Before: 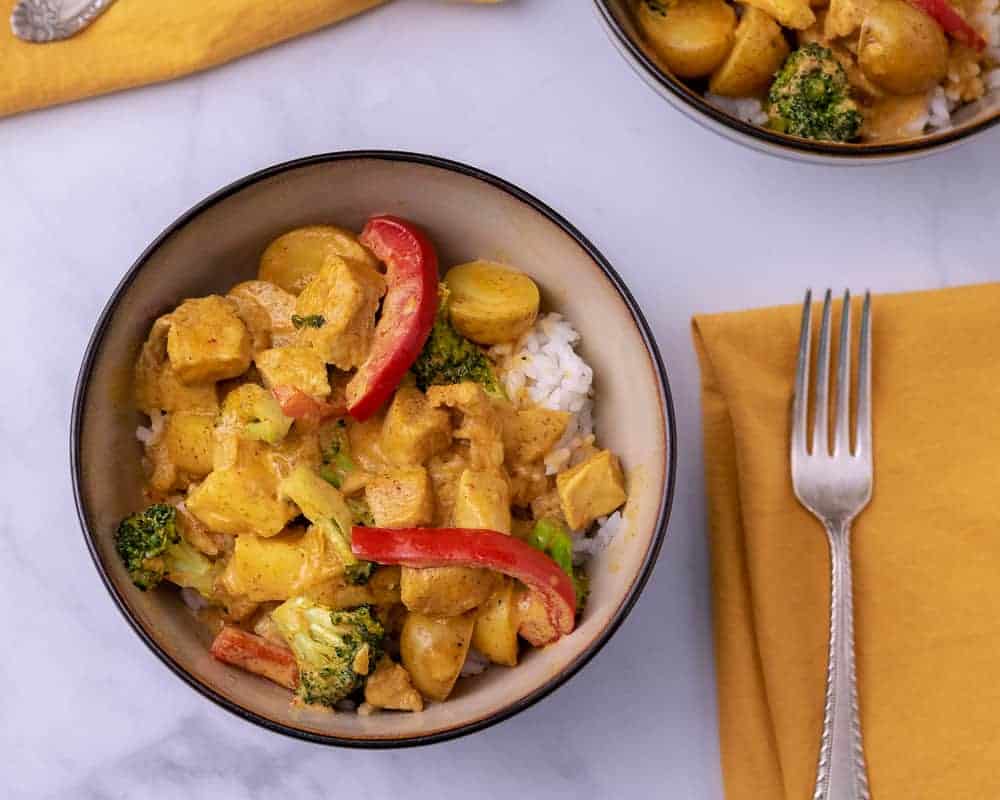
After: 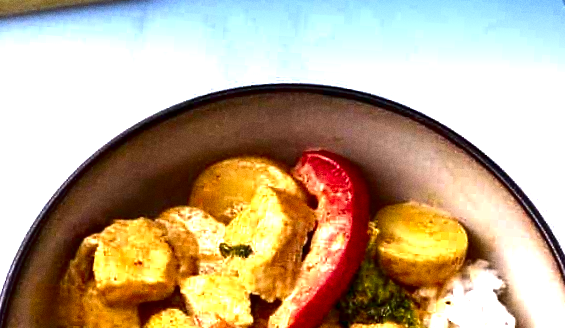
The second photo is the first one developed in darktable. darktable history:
graduated density: density 2.02 EV, hardness 44%, rotation 0.374°, offset 8.21, hue 208.8°, saturation 97%
rotate and perspective: rotation 4.1°, automatic cropping off
crop: left 10.121%, top 10.631%, right 36.218%, bottom 51.526%
exposure: black level correction 0, exposure 1.35 EV, compensate exposure bias true, compensate highlight preservation false
contrast brightness saturation: brightness -0.52
grain: coarseness 0.09 ISO
